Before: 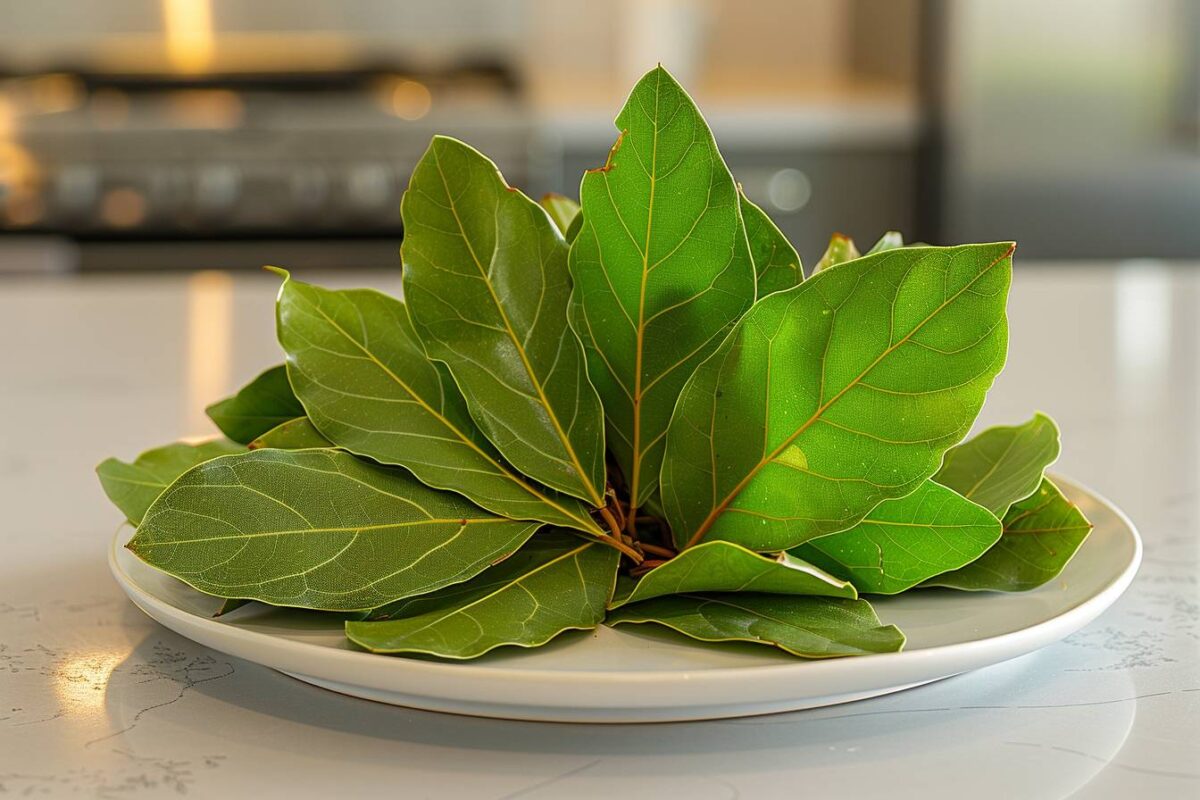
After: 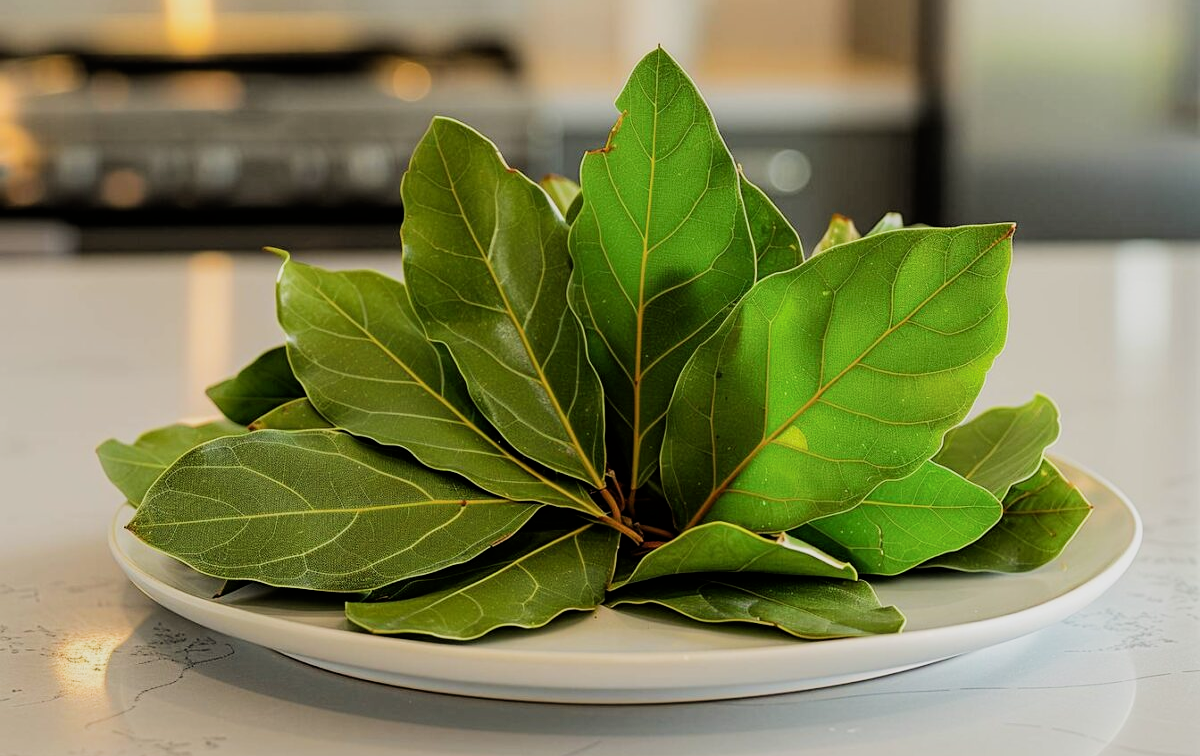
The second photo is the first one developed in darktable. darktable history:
filmic rgb: black relative exposure -5 EV, hardness 2.88, contrast 1.3, highlights saturation mix -30%
crop and rotate: top 2.479%, bottom 3.018%
